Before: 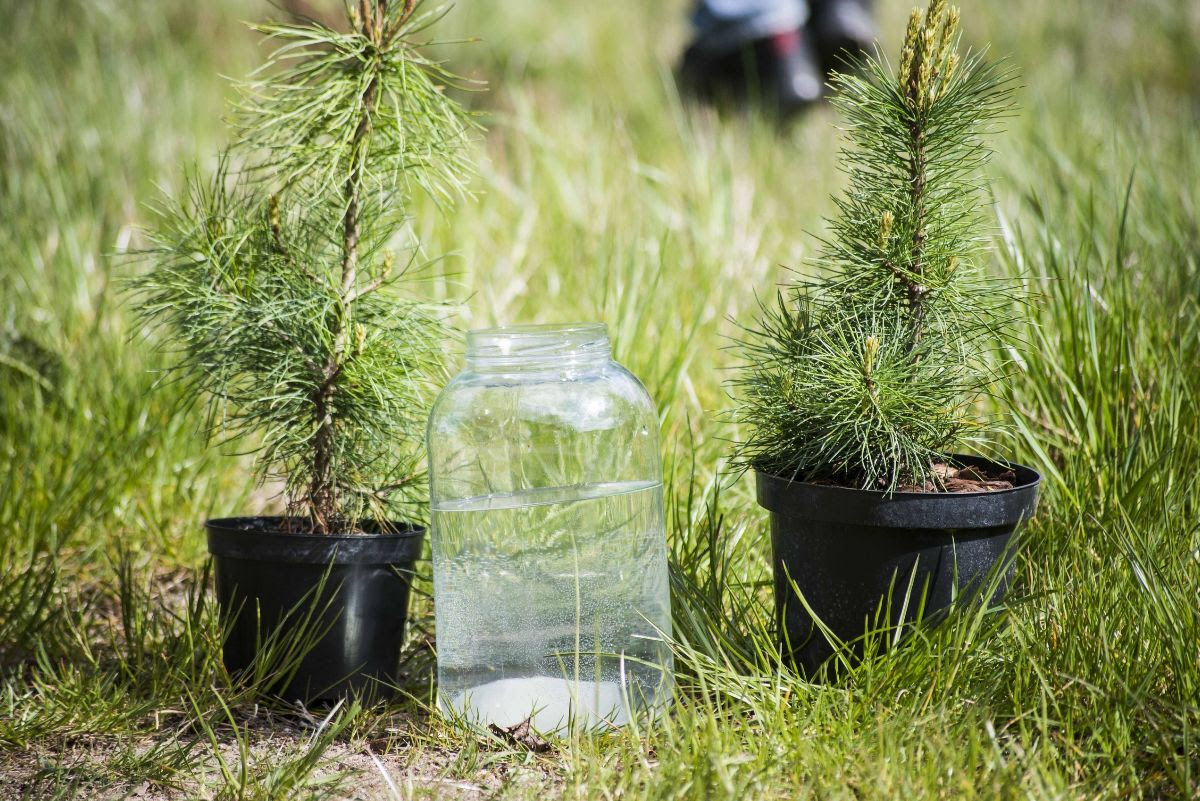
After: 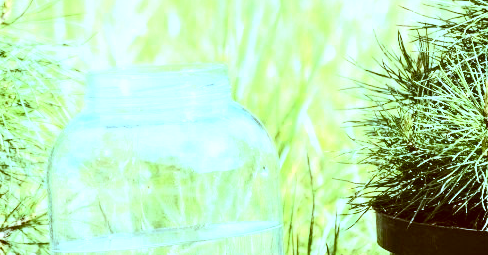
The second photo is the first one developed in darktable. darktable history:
exposure: exposure 1 EV, compensate highlight preservation false
crop: left 31.717%, top 32.415%, right 27.573%, bottom 35.743%
contrast brightness saturation: contrast 0.281
color correction: highlights a* -14.94, highlights b* -16.21, shadows a* 10.24, shadows b* 29.53
